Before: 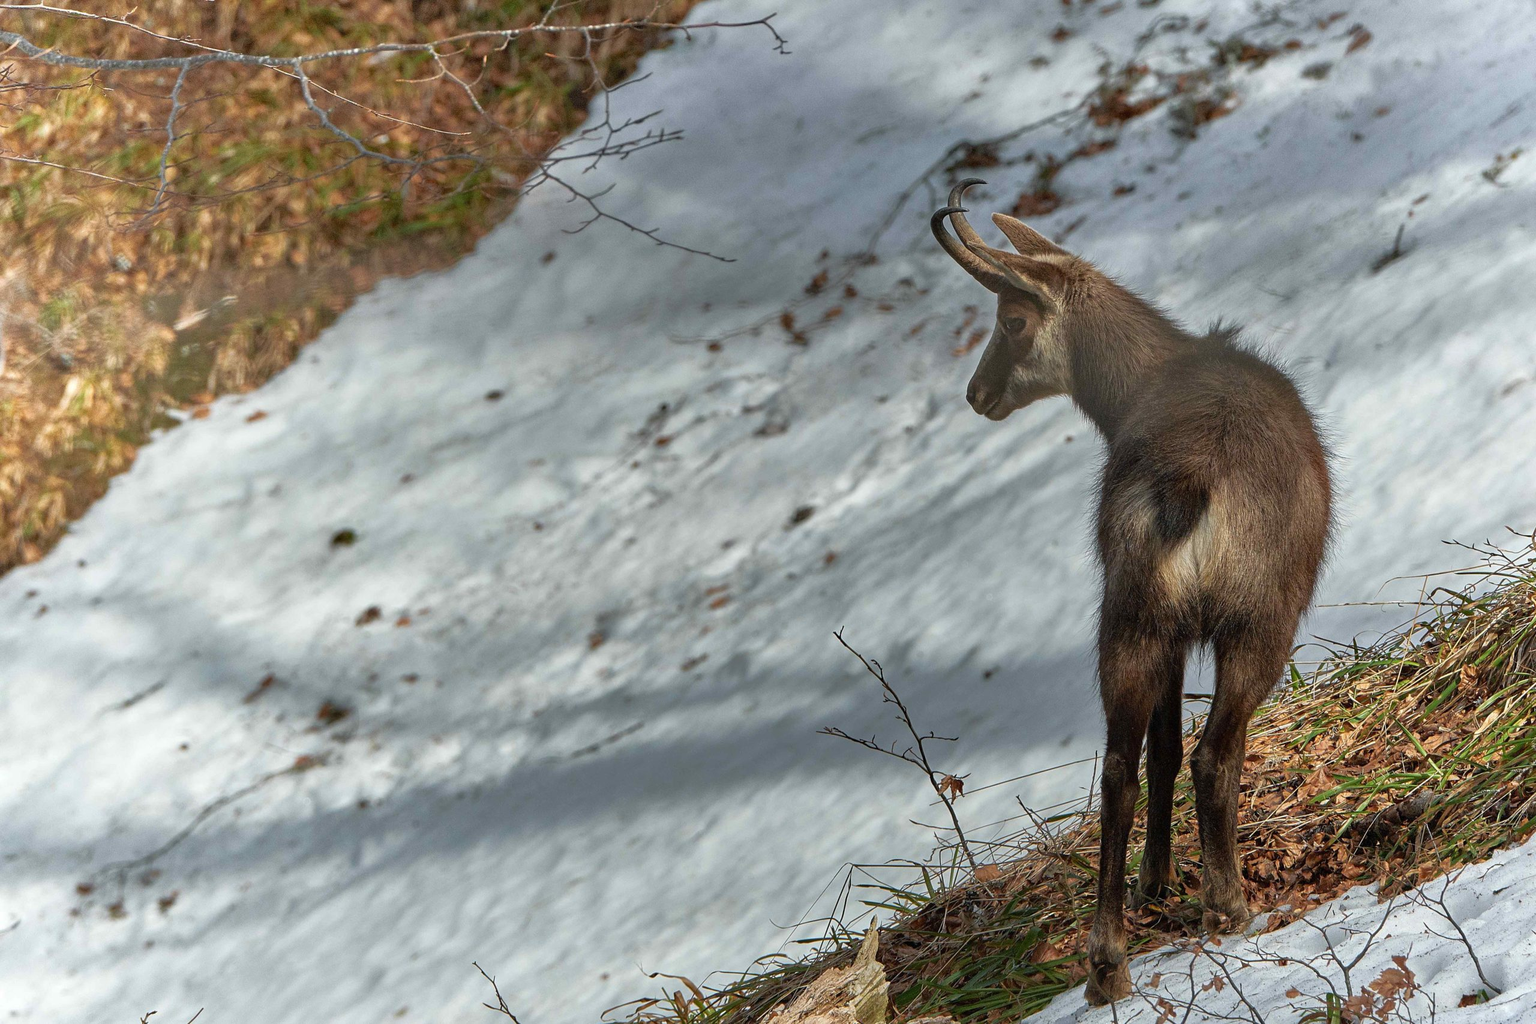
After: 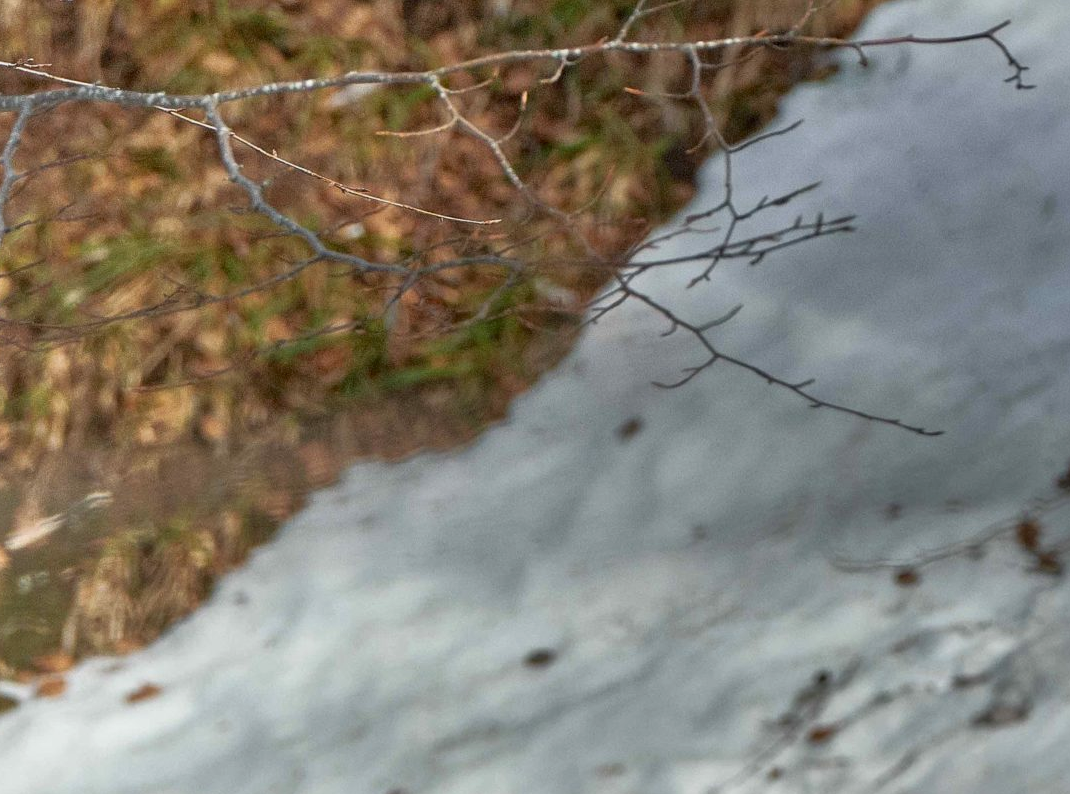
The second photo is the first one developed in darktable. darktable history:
local contrast: mode bilateral grid, contrast 21, coarseness 50, detail 119%, midtone range 0.2
crop and rotate: left 11.126%, top 0.079%, right 47.054%, bottom 53.385%
exposure: black level correction 0.001, exposure -0.124 EV, compensate highlight preservation false
